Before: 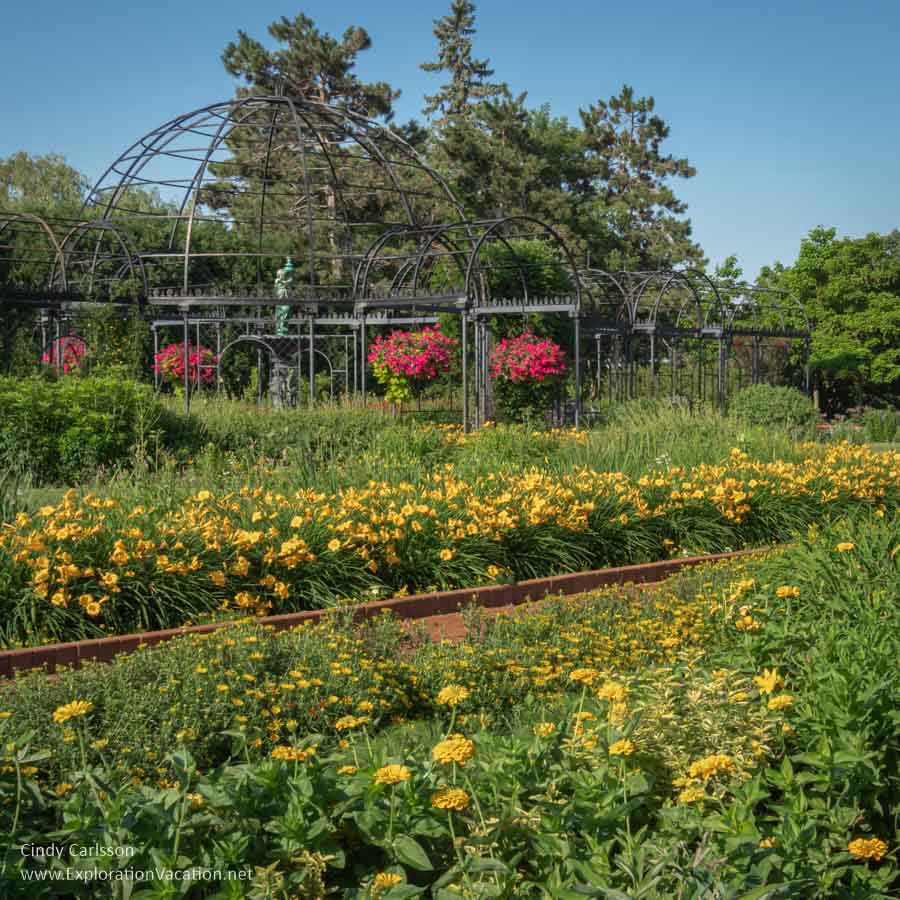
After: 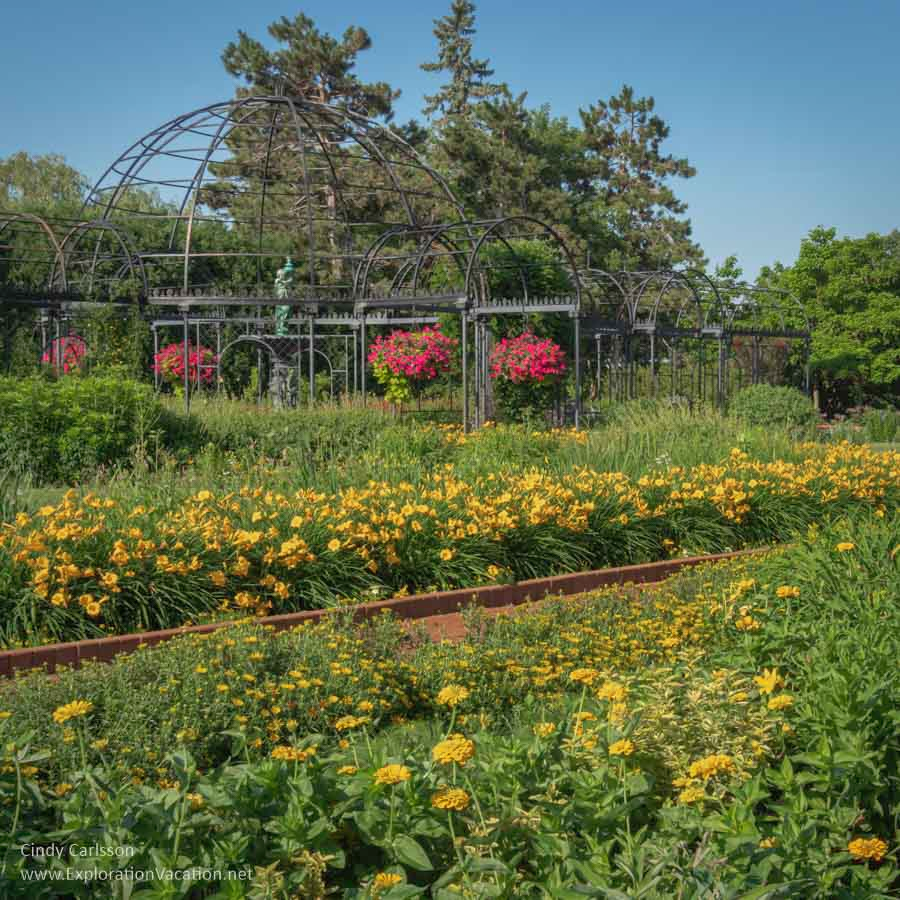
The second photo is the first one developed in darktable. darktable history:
white balance: emerald 1
shadows and highlights: on, module defaults
